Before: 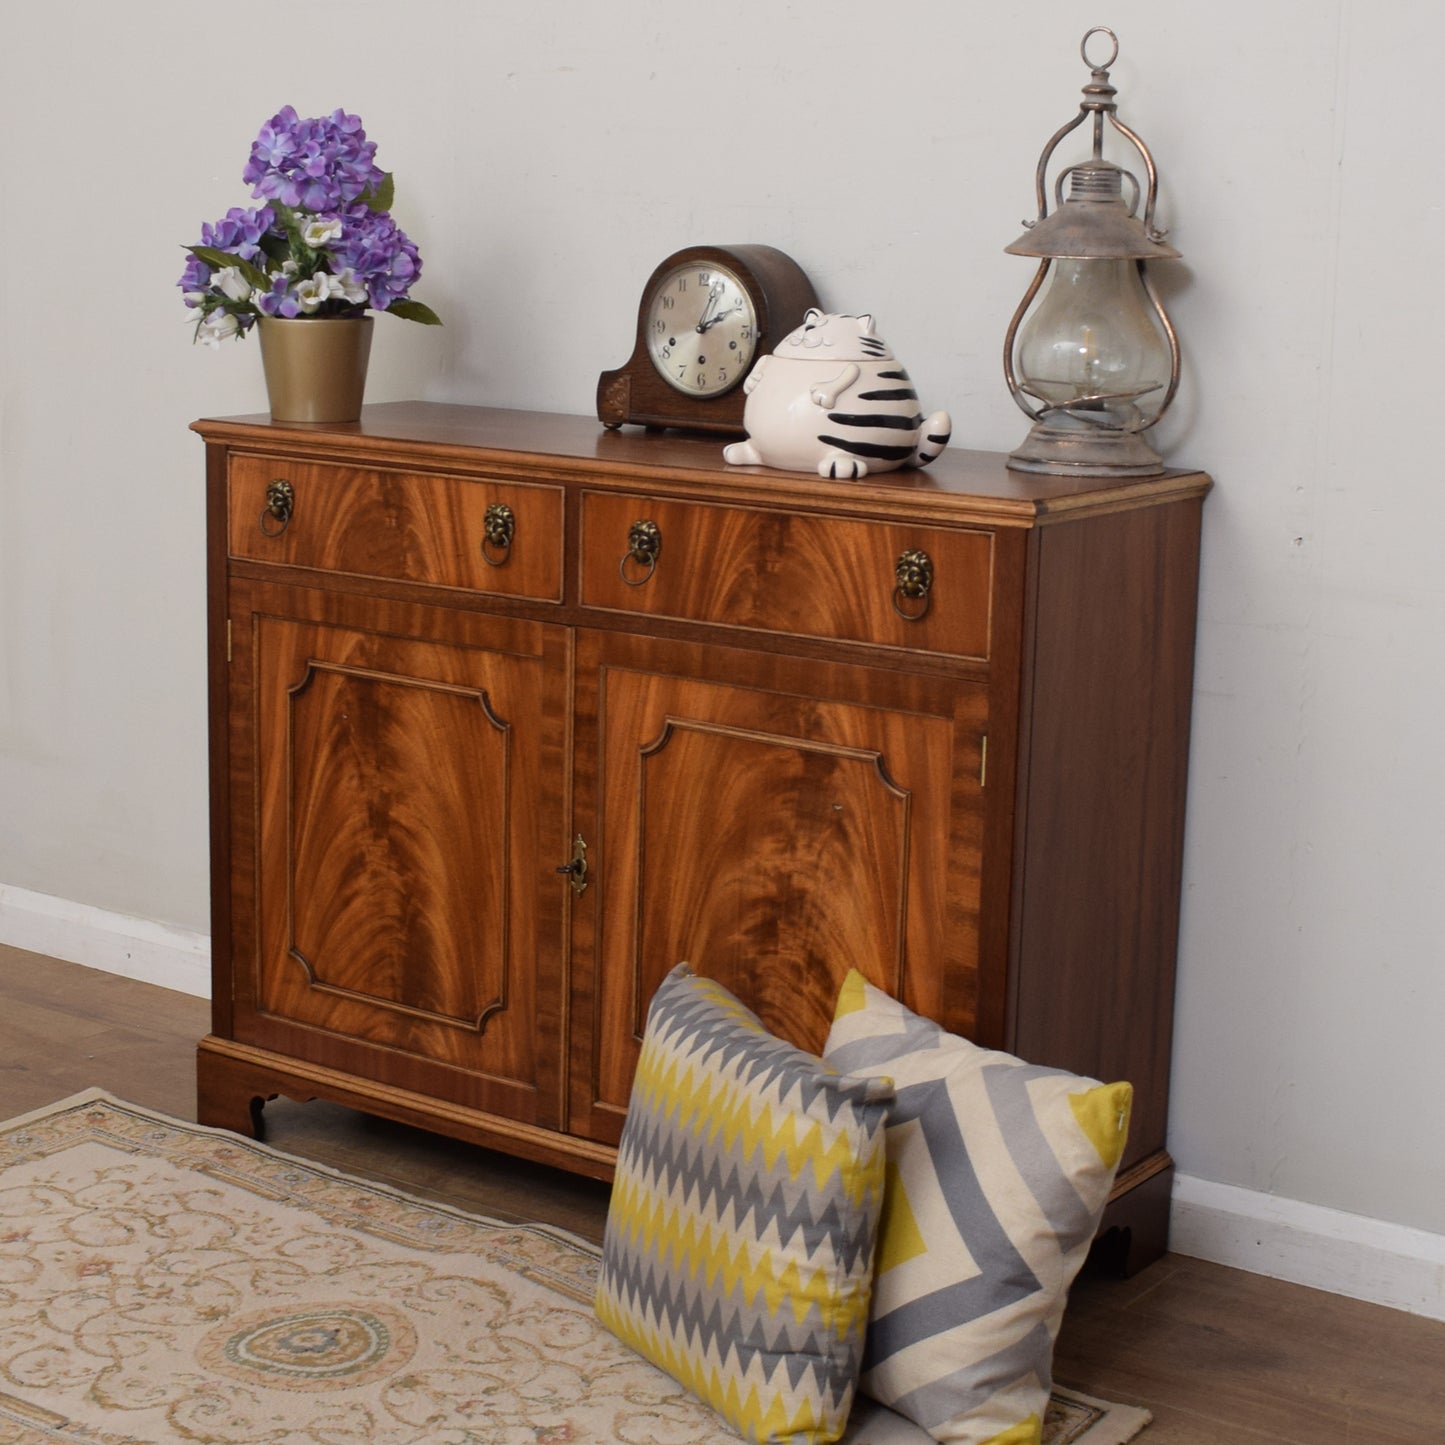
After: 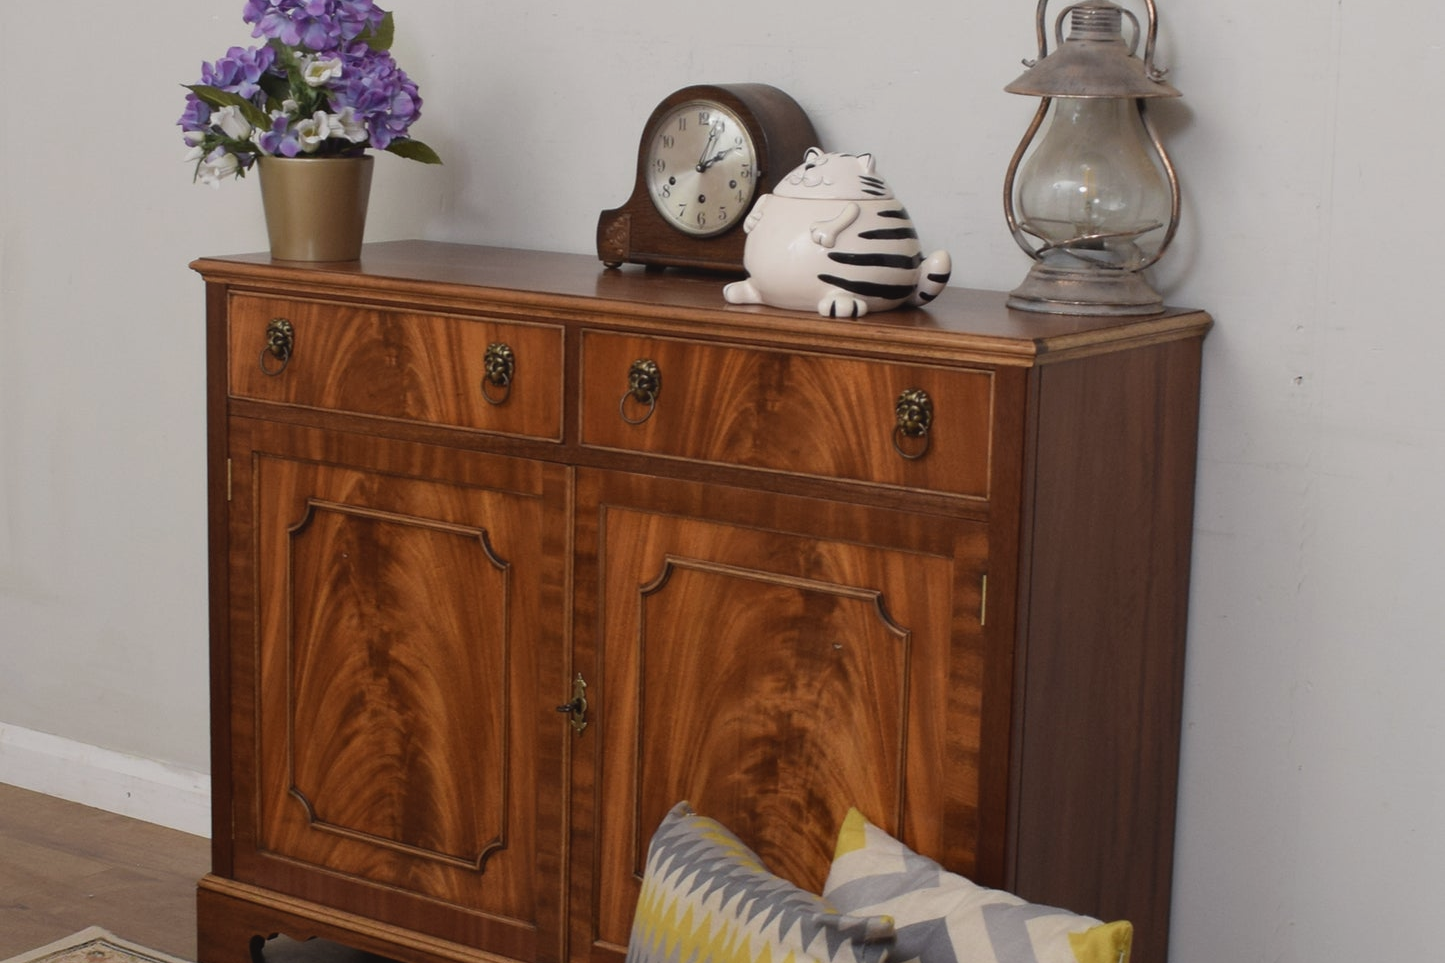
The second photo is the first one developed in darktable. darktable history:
crop: top 11.166%, bottom 22.168%
contrast brightness saturation: contrast -0.08, brightness -0.04, saturation -0.11
